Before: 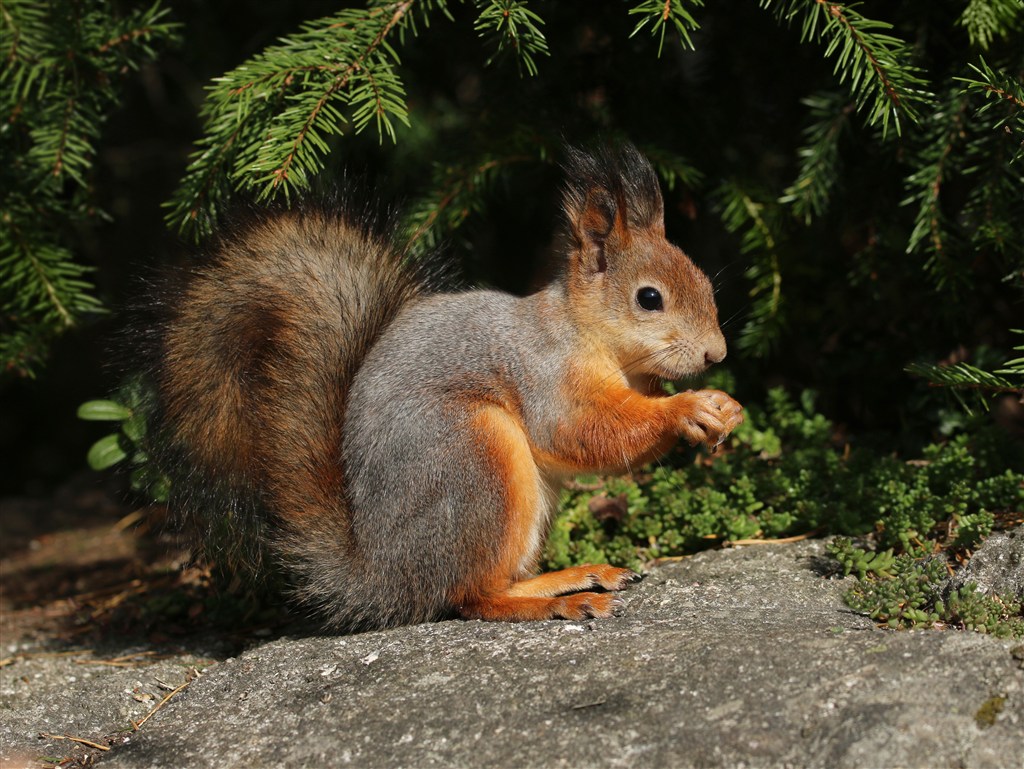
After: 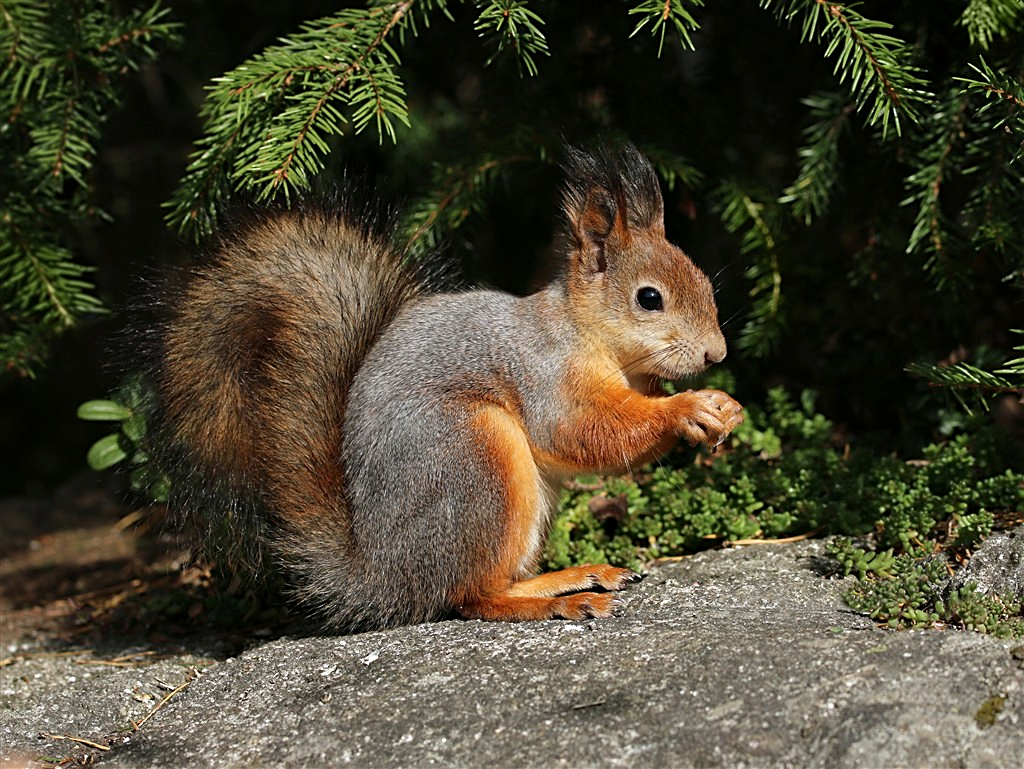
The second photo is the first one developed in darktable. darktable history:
contrast equalizer: octaves 7, y [[0.6 ×6], [0.55 ×6], [0 ×6], [0 ×6], [0 ×6]], mix 0.15
sharpen: on, module defaults
exposure: exposure 0.127 EV, compensate highlight preservation false
white balance: red 0.98, blue 1.034
